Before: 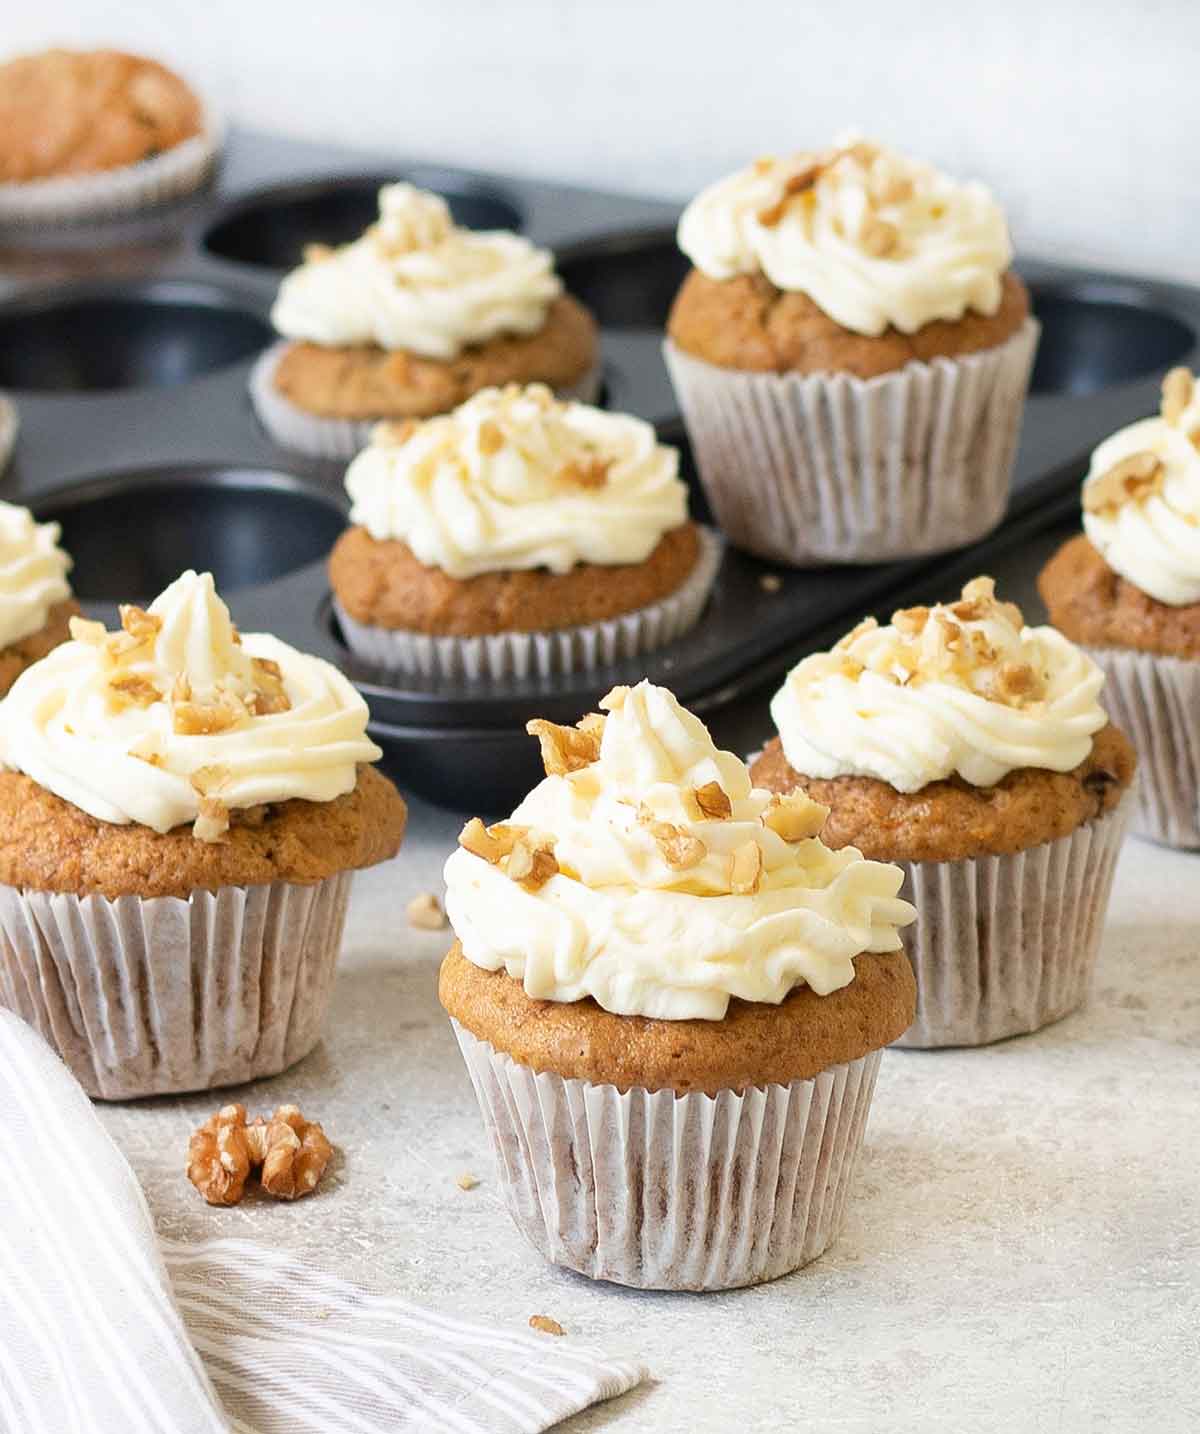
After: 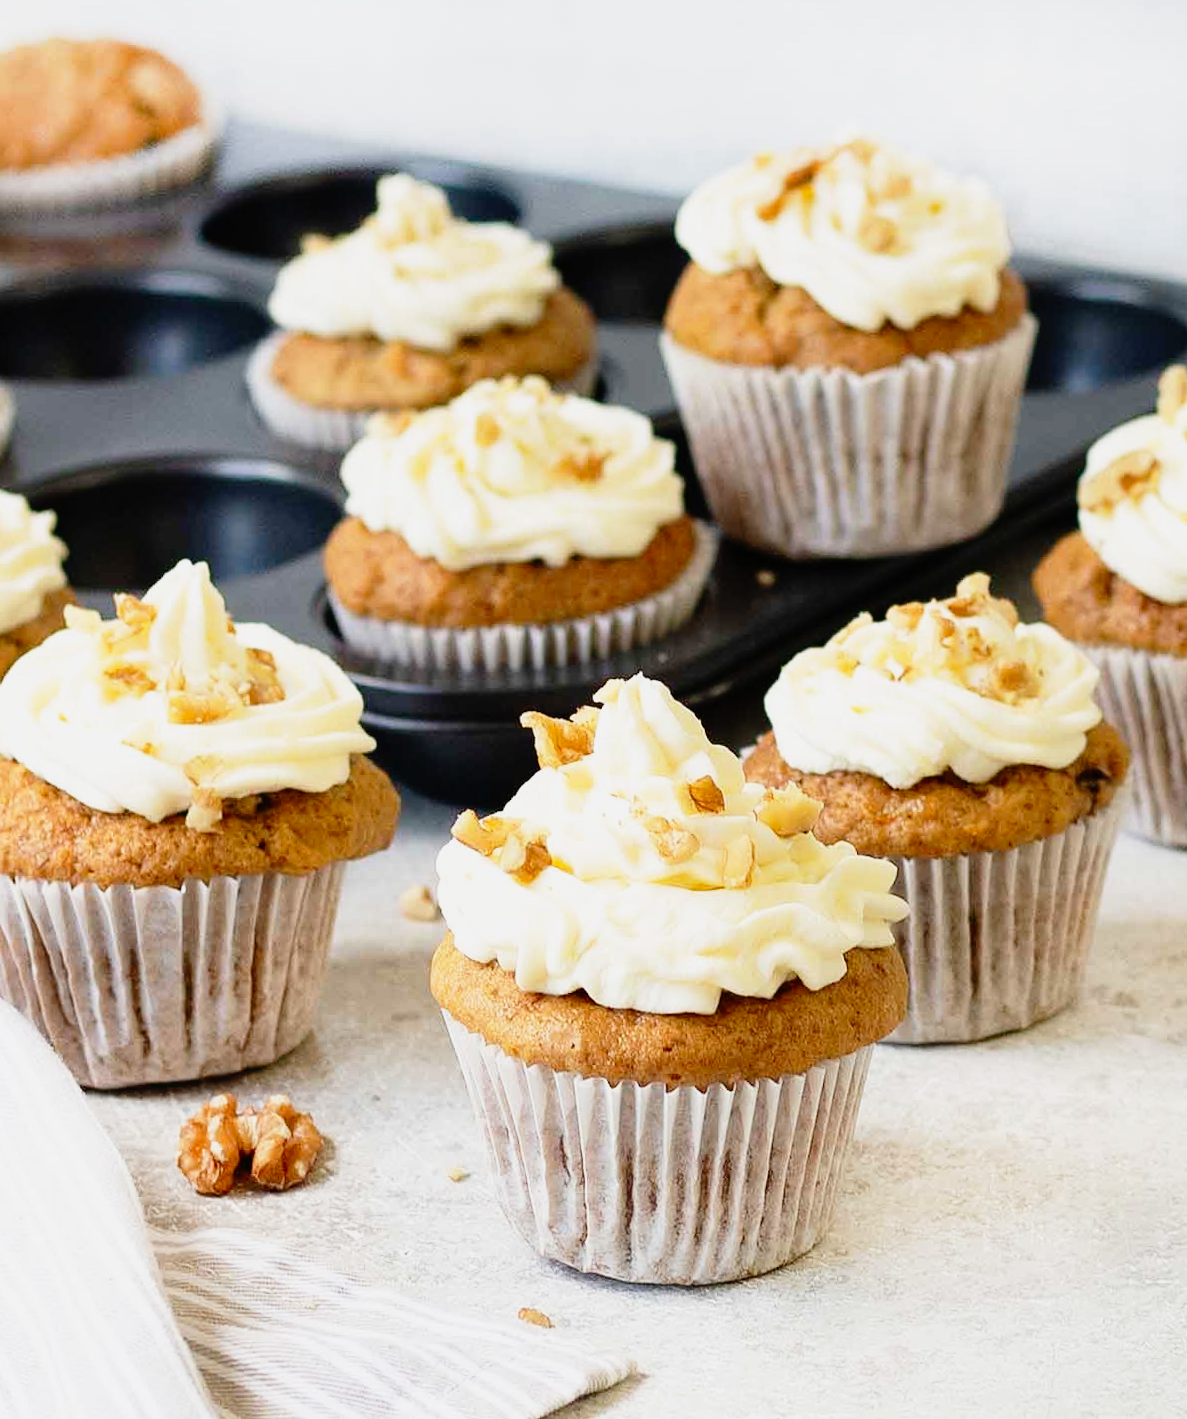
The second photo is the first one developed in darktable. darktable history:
base curve: curves: ch0 [(0, 0) (0.012, 0.01) (0.073, 0.168) (0.31, 0.711) (0.645, 0.957) (1, 1)], preserve colors none
crop and rotate: angle -0.5°
exposure: exposure -1 EV, compensate highlight preservation false
